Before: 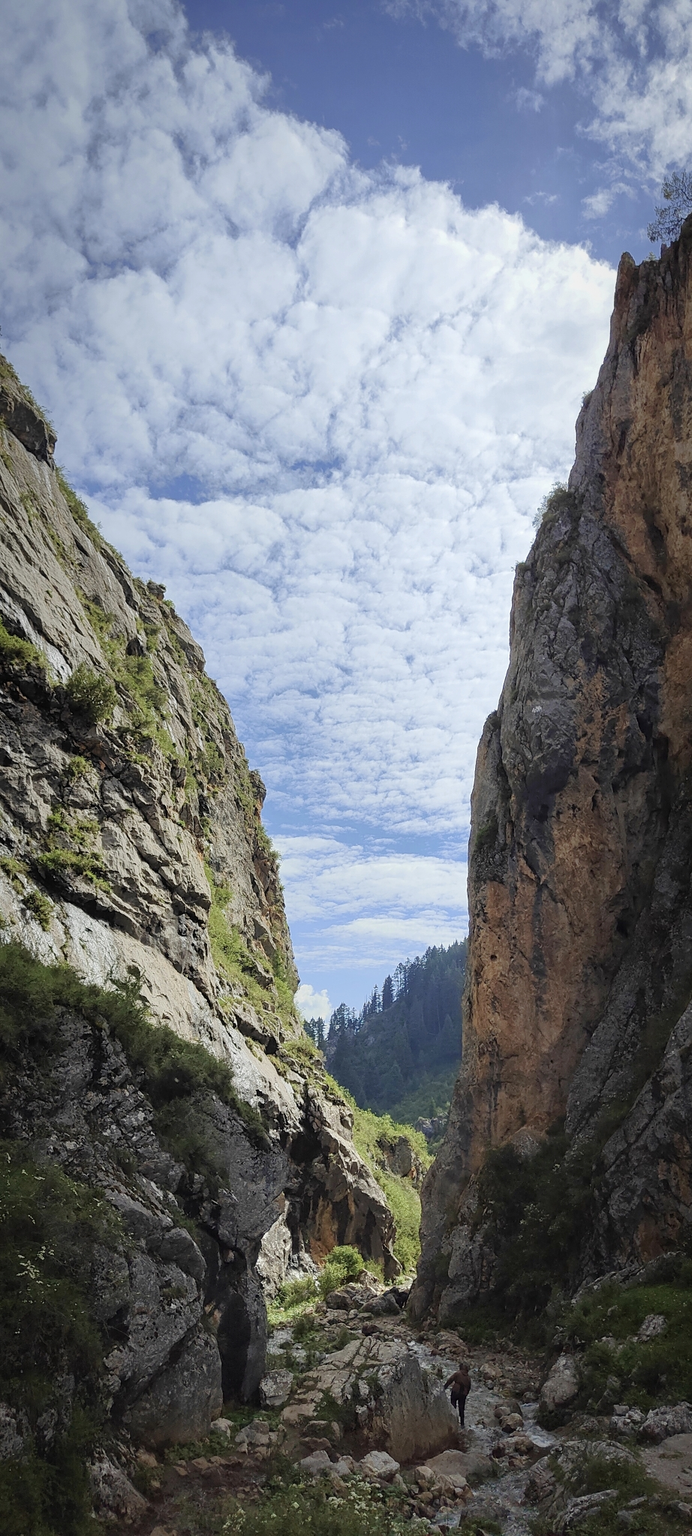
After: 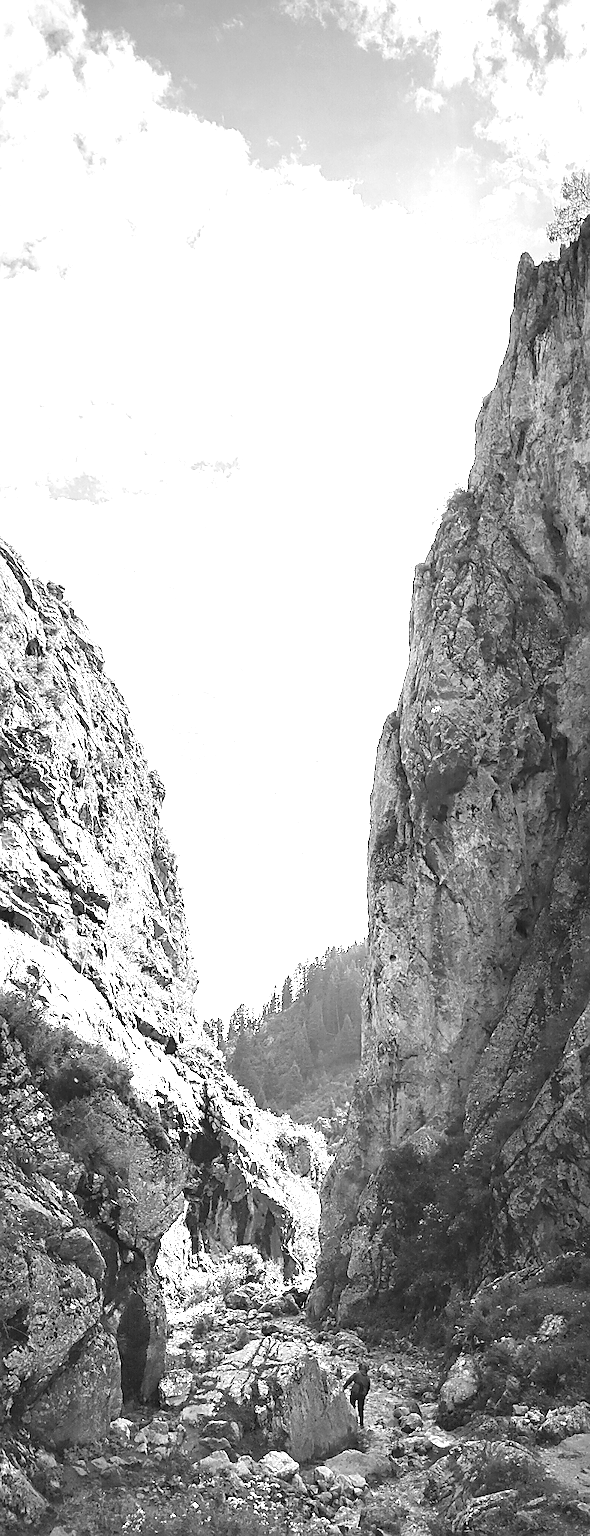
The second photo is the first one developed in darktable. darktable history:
crop and rotate: left 14.584%
monochrome: on, module defaults
sharpen: on, module defaults
exposure: black level correction 0, exposure 1.9 EV, compensate highlight preservation false
